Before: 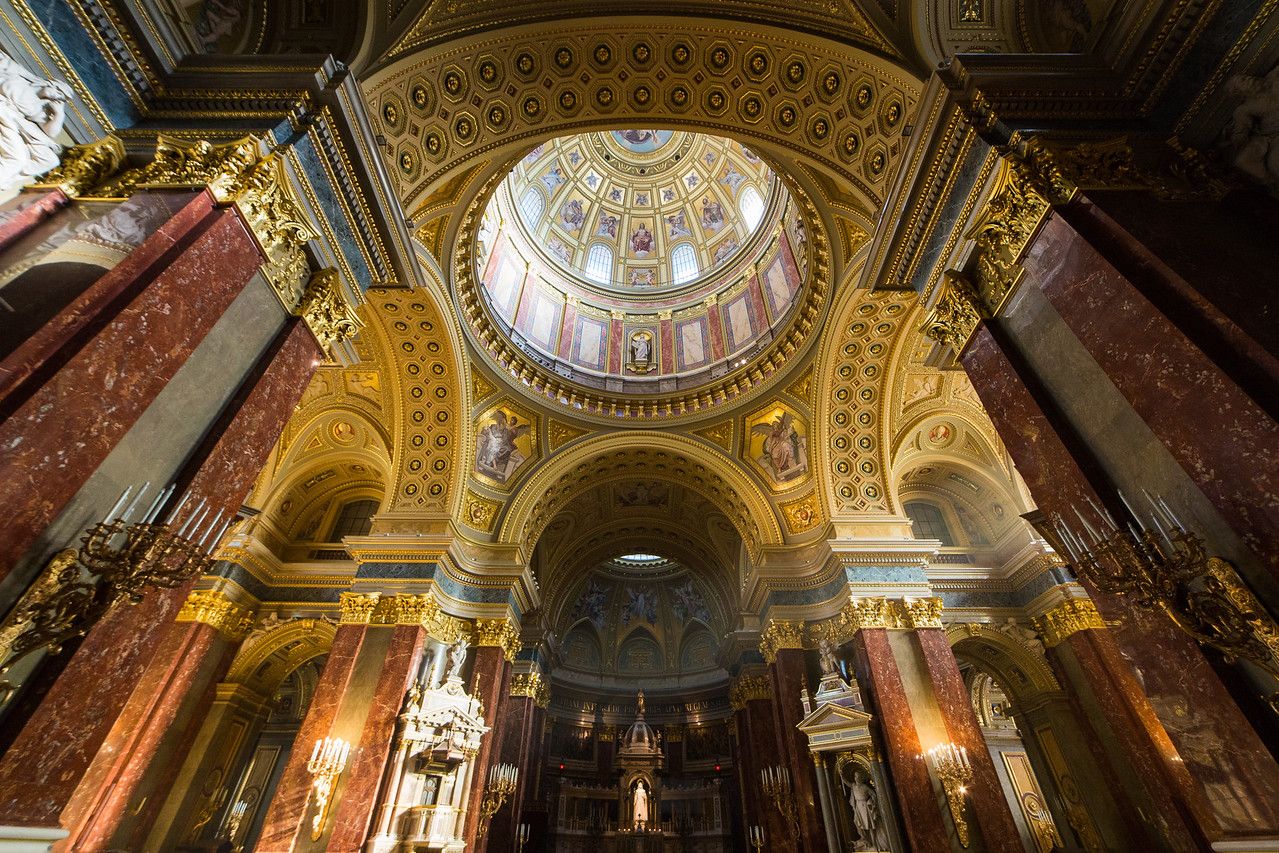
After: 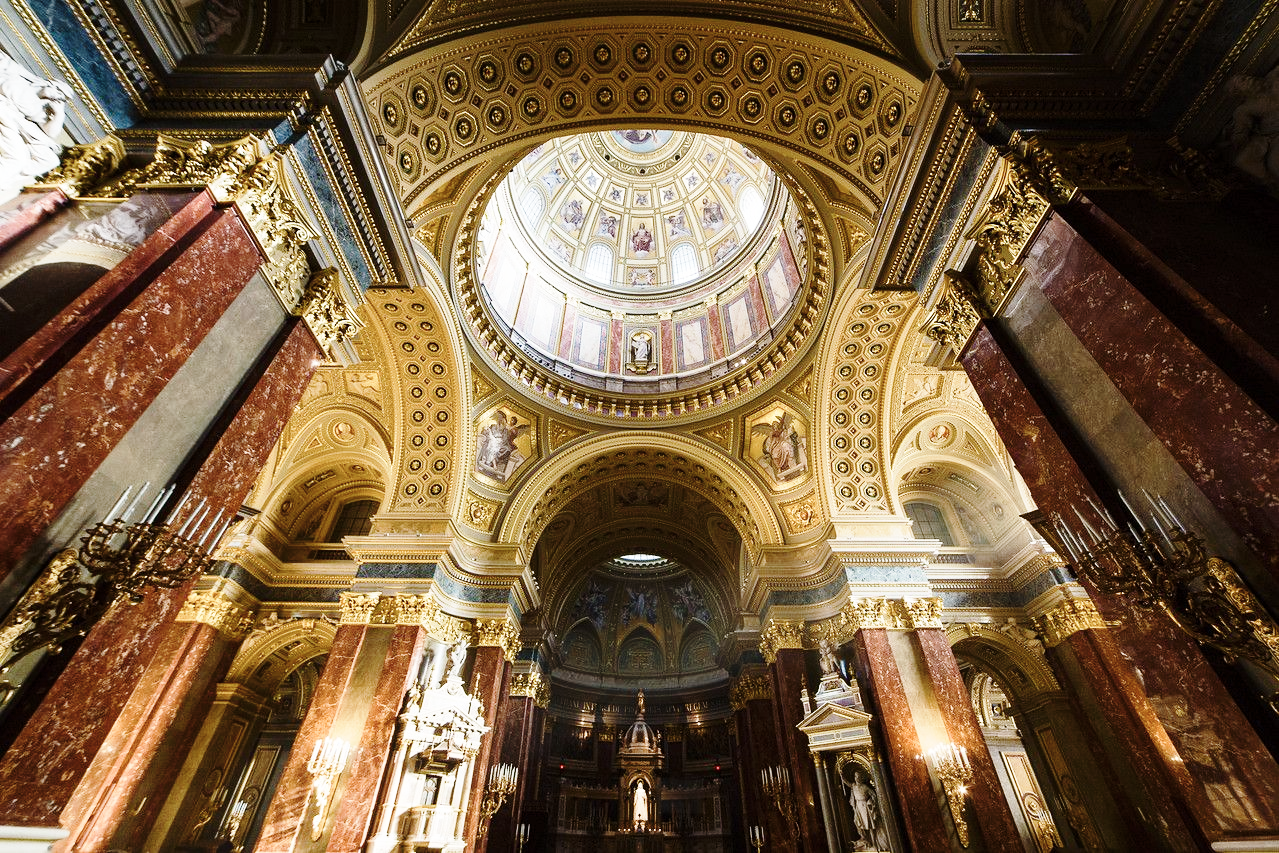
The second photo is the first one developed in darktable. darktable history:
base curve: curves: ch0 [(0, 0) (0.028, 0.03) (0.121, 0.232) (0.46, 0.748) (0.859, 0.968) (1, 1)], preserve colors none
contrast brightness saturation: contrast 0.1, saturation -0.301
color balance rgb: perceptual saturation grading › global saturation 20%, perceptual saturation grading › highlights -49.391%, perceptual saturation grading › shadows 24.369%
